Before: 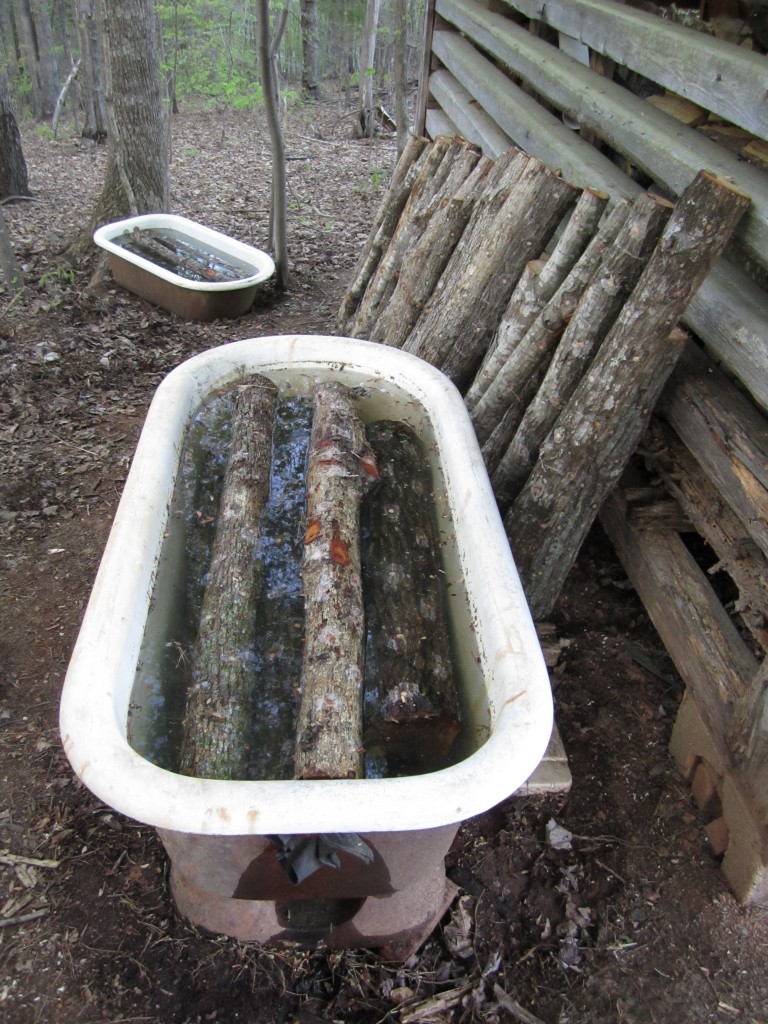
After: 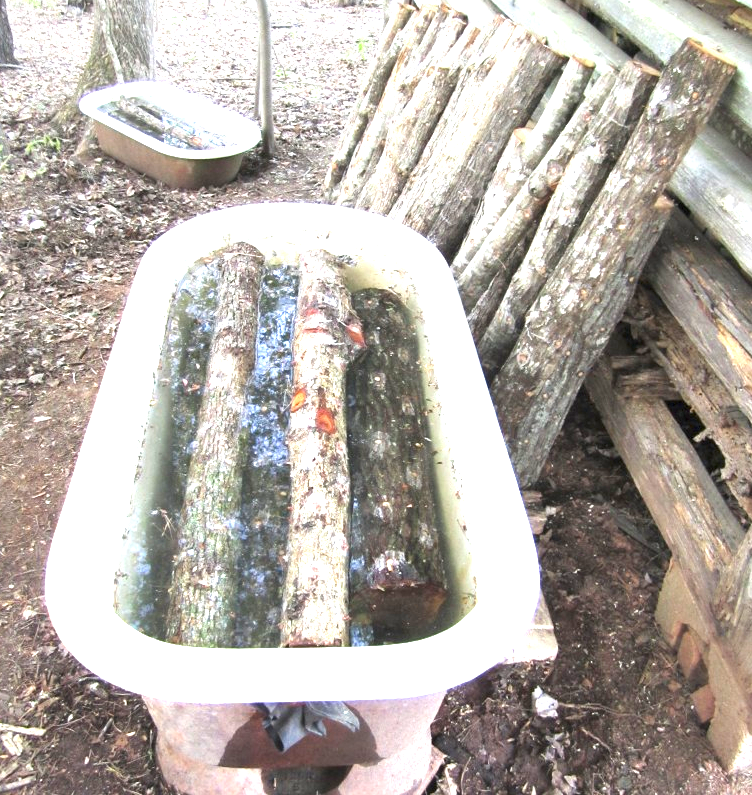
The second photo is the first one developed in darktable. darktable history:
exposure: black level correction 0, exposure 2.121 EV, compensate highlight preservation false
crop and rotate: left 1.841%, top 12.965%, right 0.203%, bottom 9.332%
